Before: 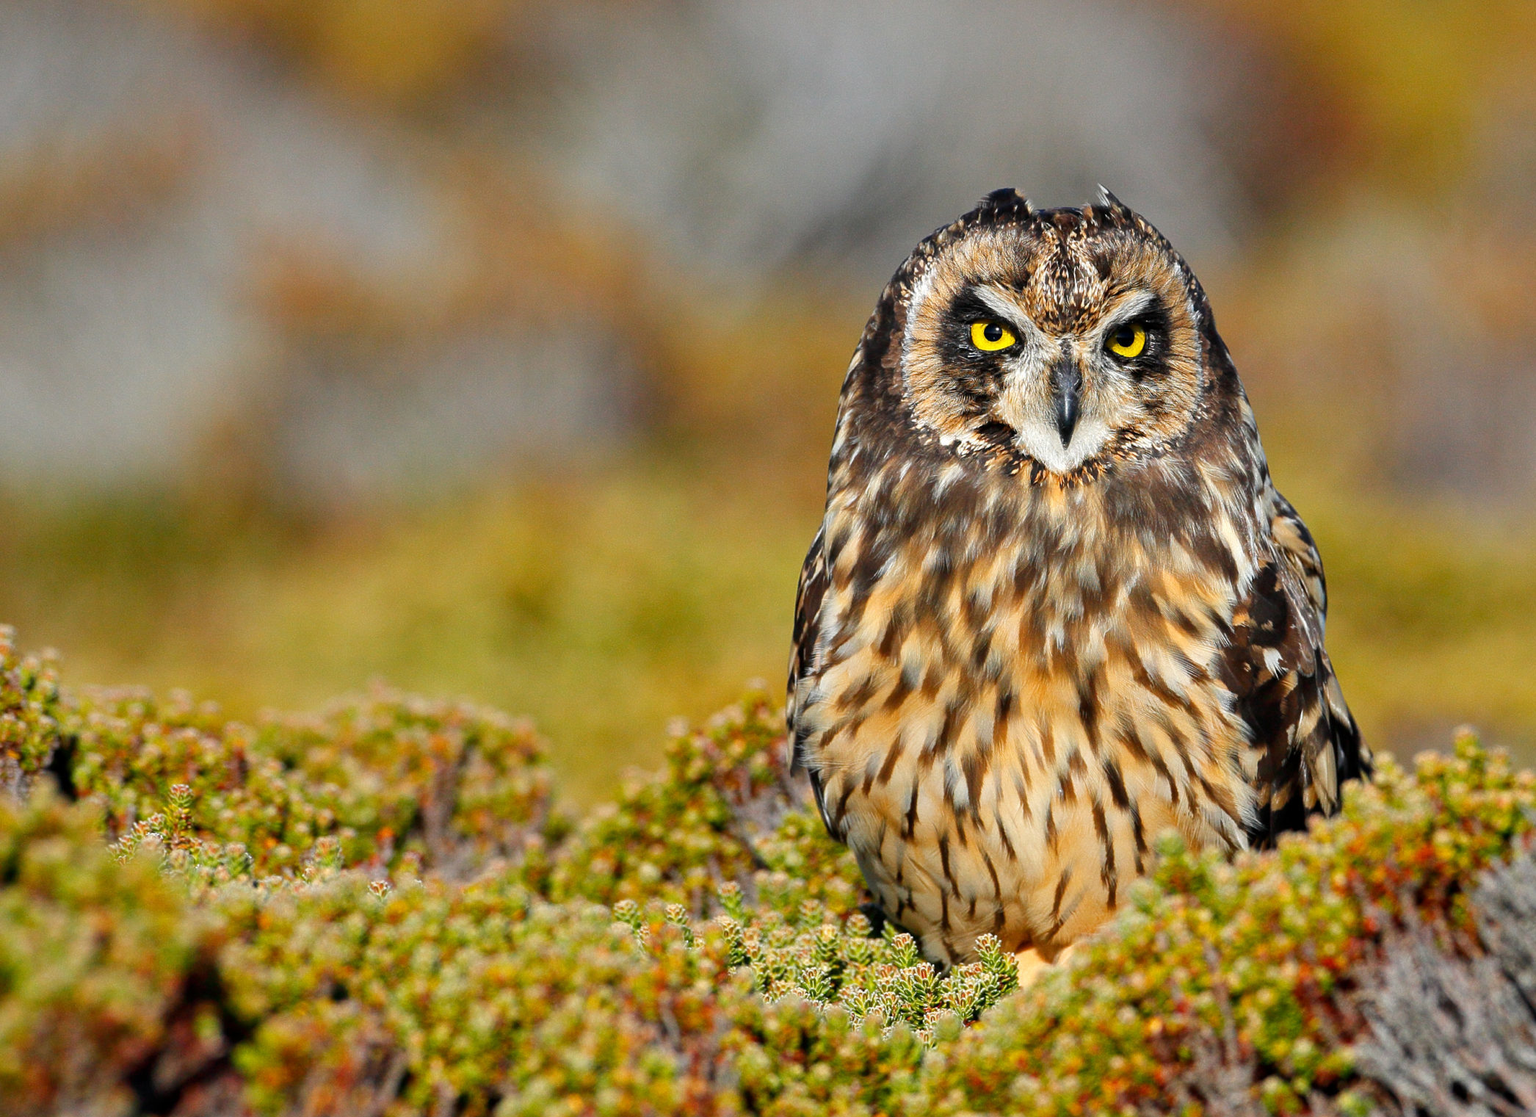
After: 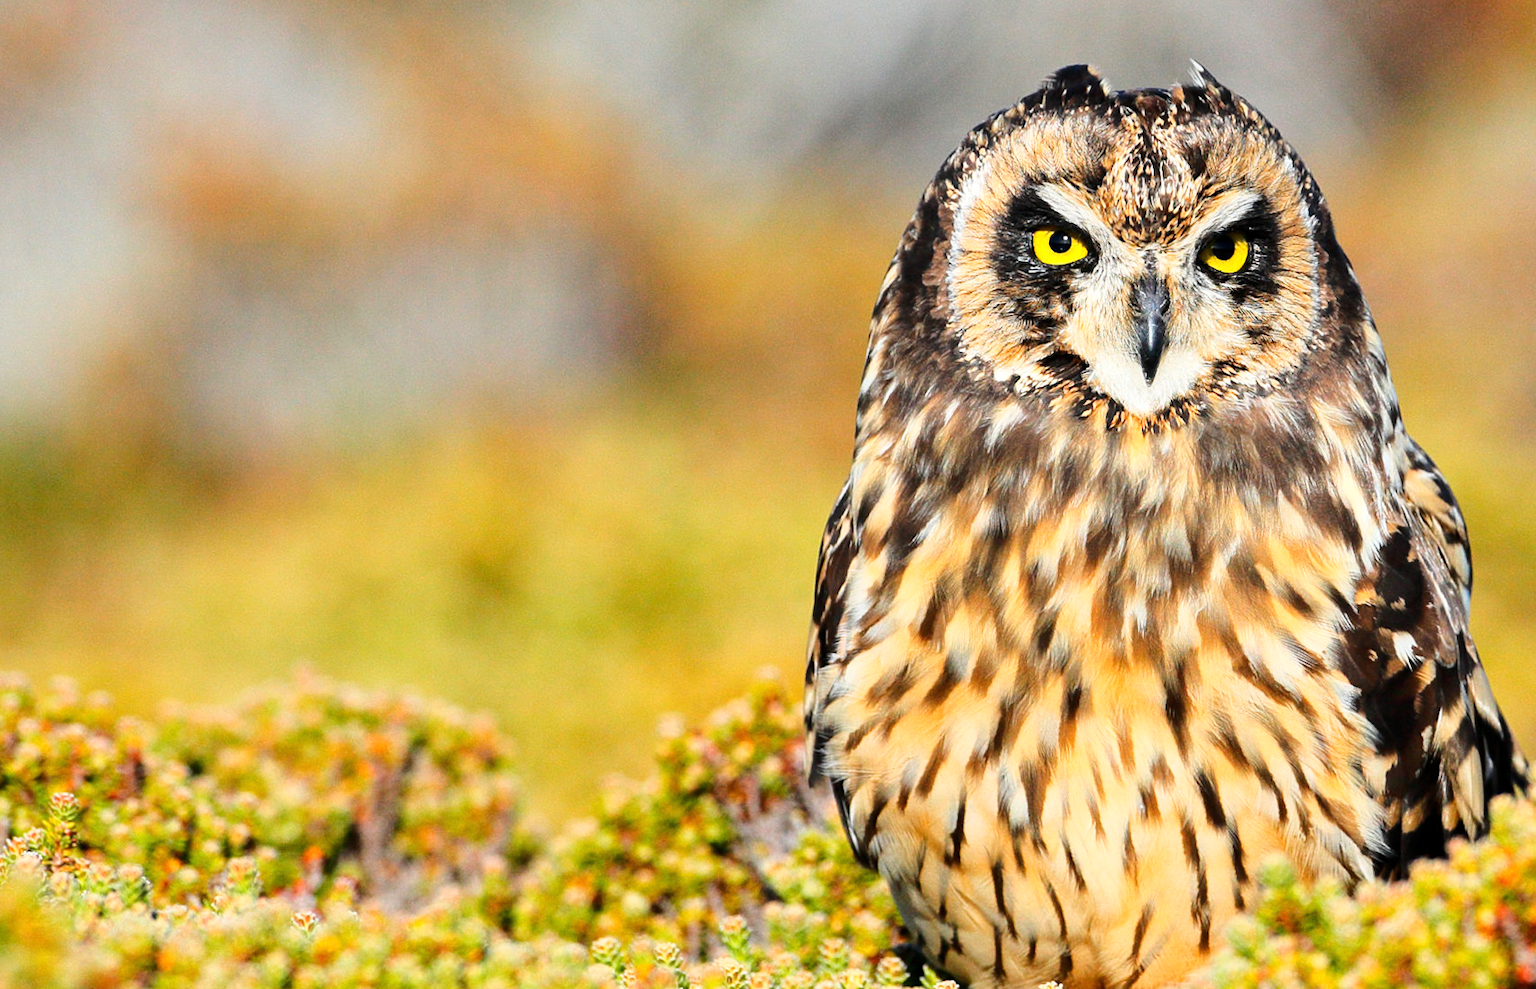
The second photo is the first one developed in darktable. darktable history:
base curve: curves: ch0 [(0, 0) (0.028, 0.03) (0.121, 0.232) (0.46, 0.748) (0.859, 0.968) (1, 1)]
rotate and perspective: rotation 0.192°, lens shift (horizontal) -0.015, crop left 0.005, crop right 0.996, crop top 0.006, crop bottom 0.99
crop: left 7.856%, top 11.836%, right 10.12%, bottom 15.387%
